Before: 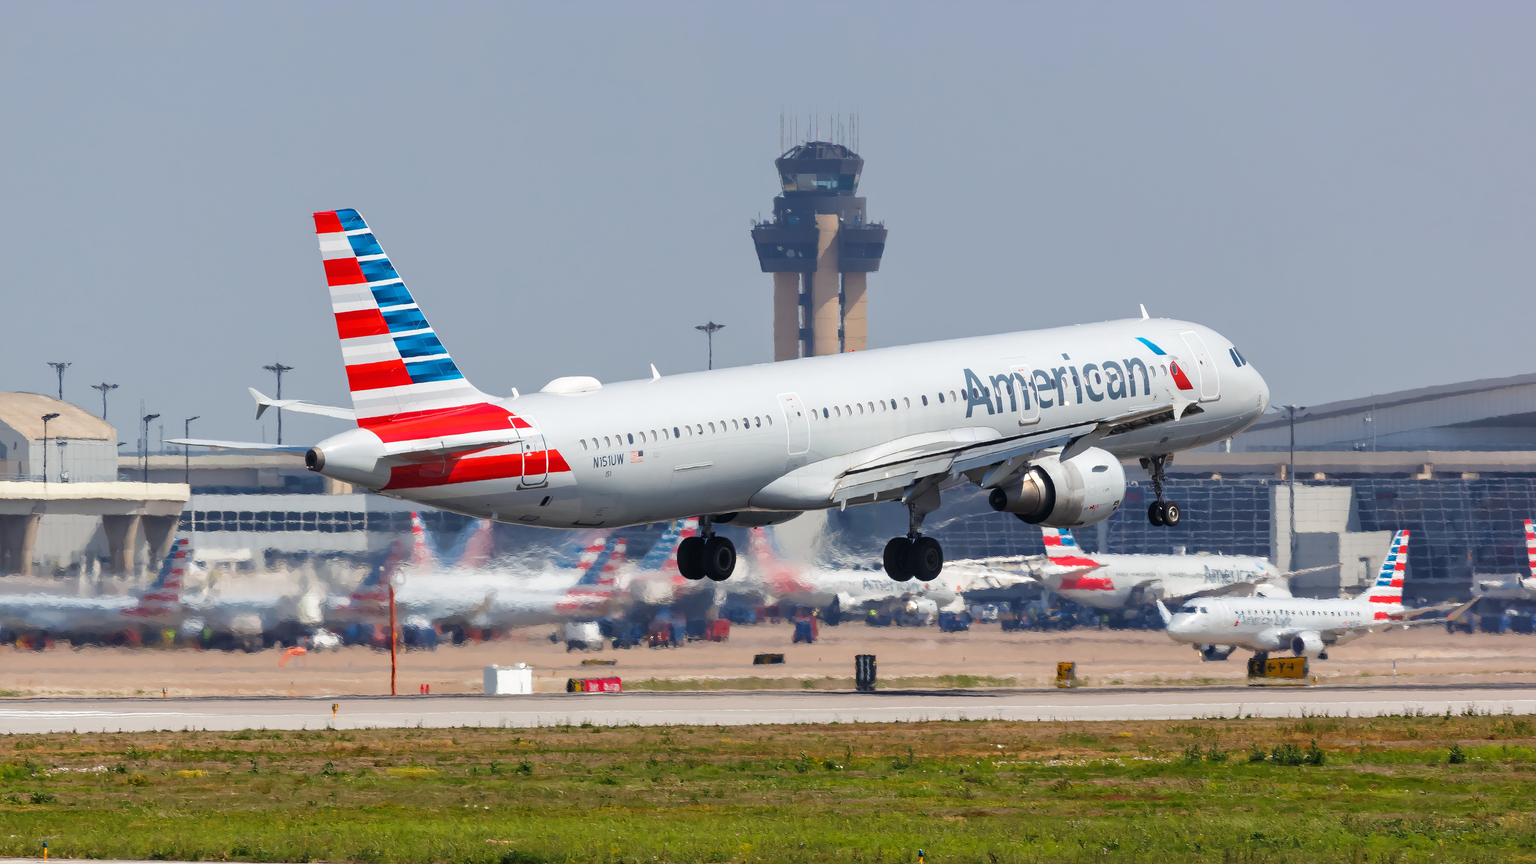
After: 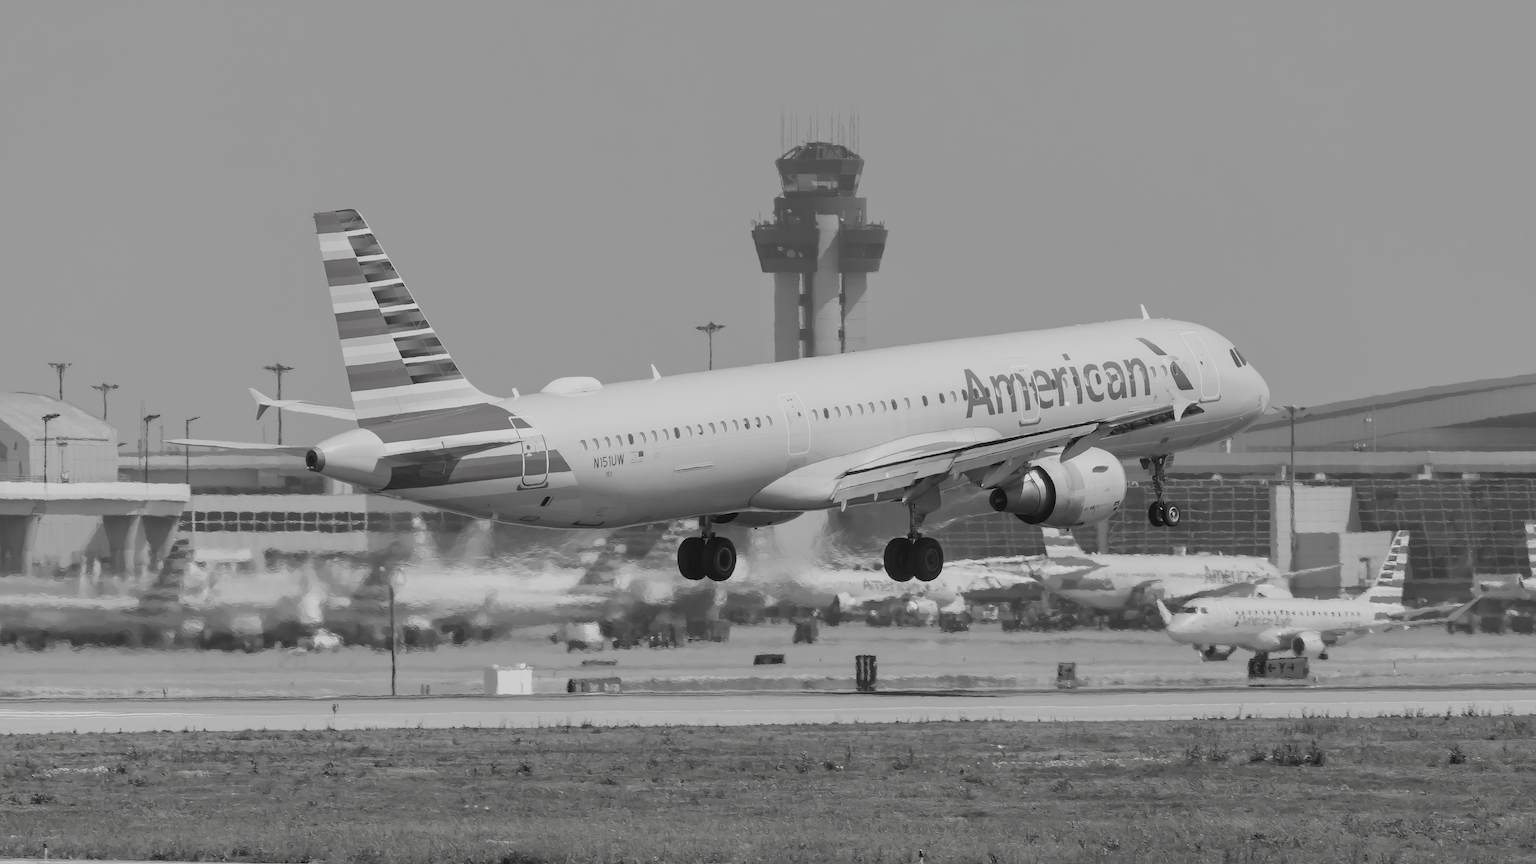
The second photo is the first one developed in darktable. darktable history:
color balance rgb: shadows lift › chroma 1.035%, shadows lift › hue 217.19°, highlights gain › chroma 1.738%, highlights gain › hue 55.63°, perceptual saturation grading › global saturation 25.574%, global vibrance 24.301%, contrast -24.798%
contrast brightness saturation: saturation -0.993
